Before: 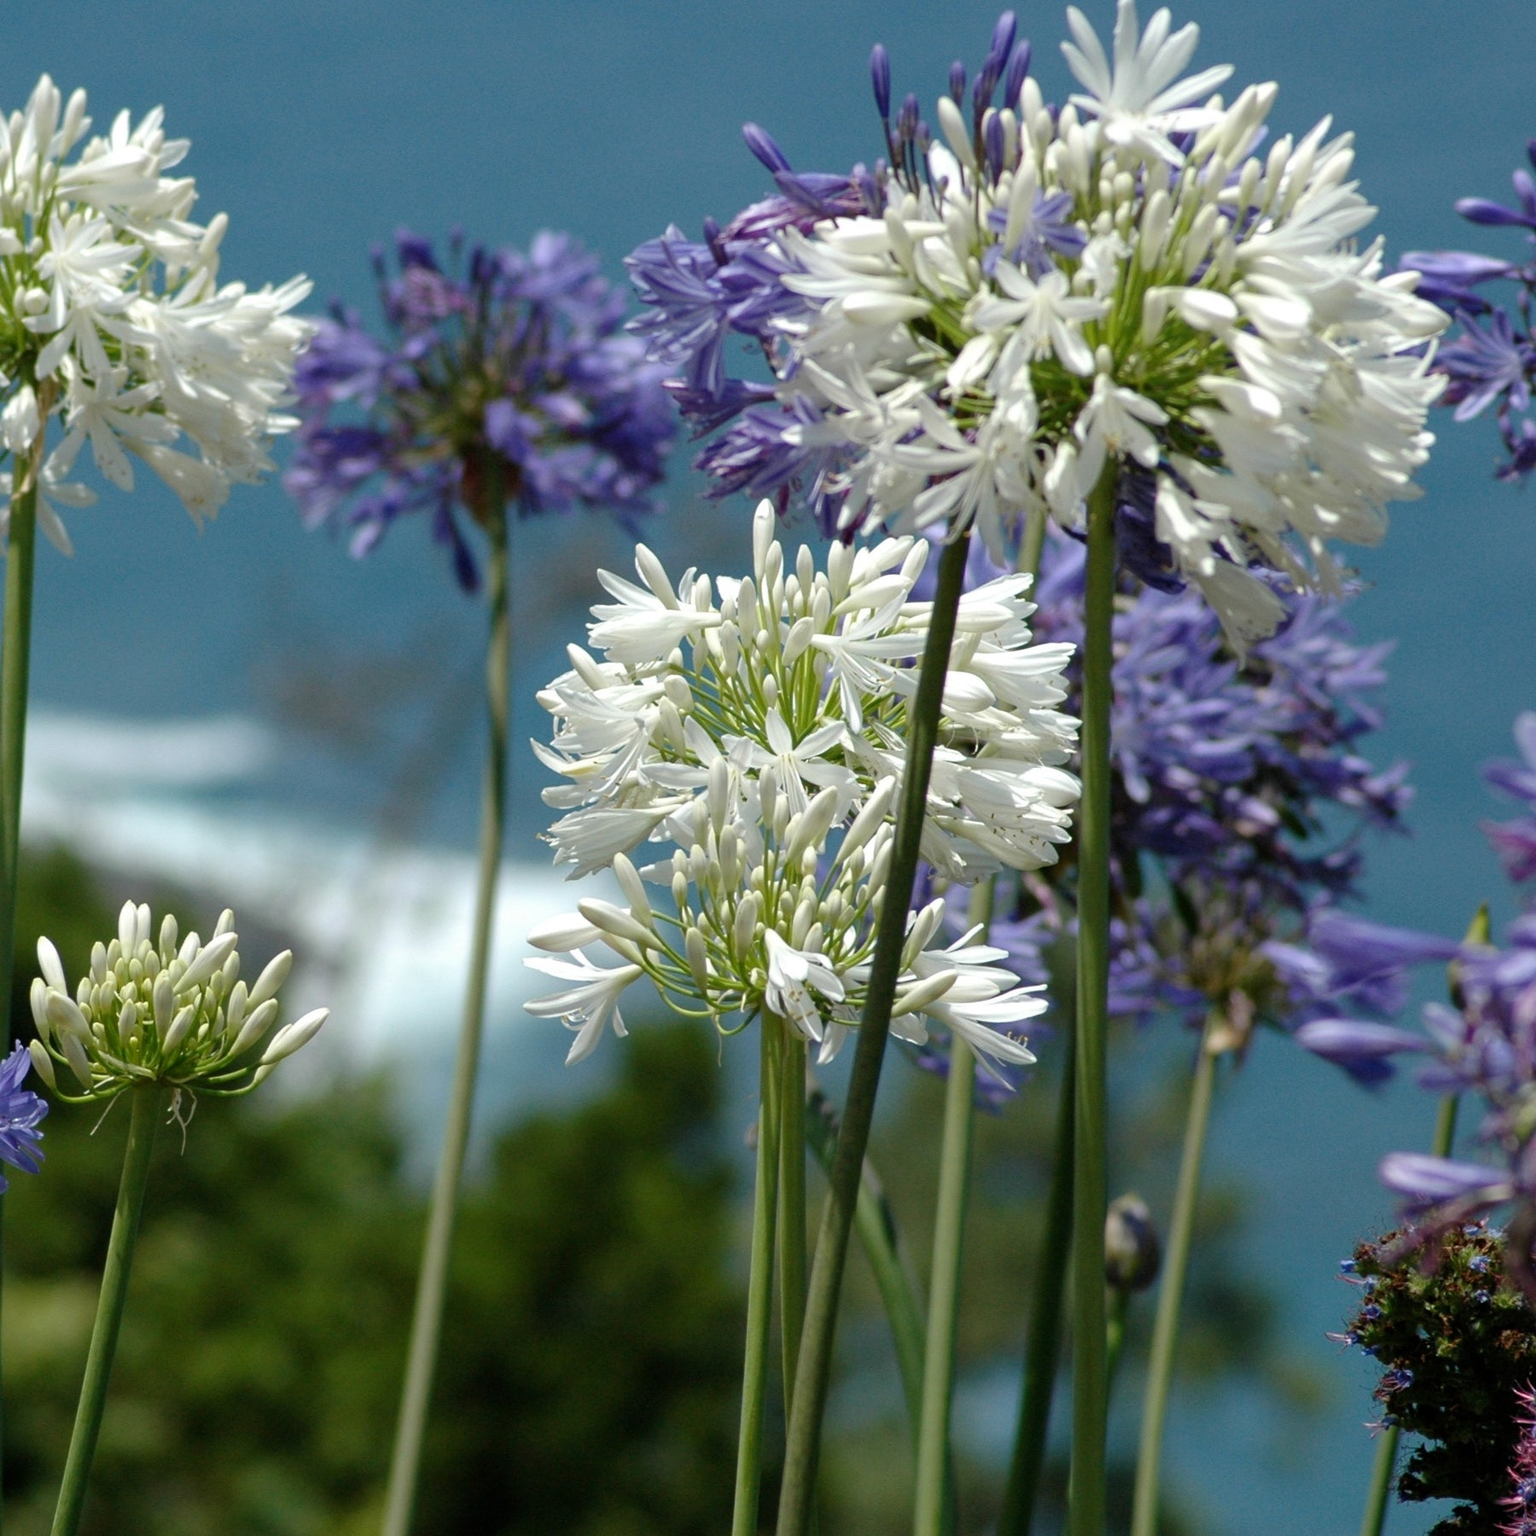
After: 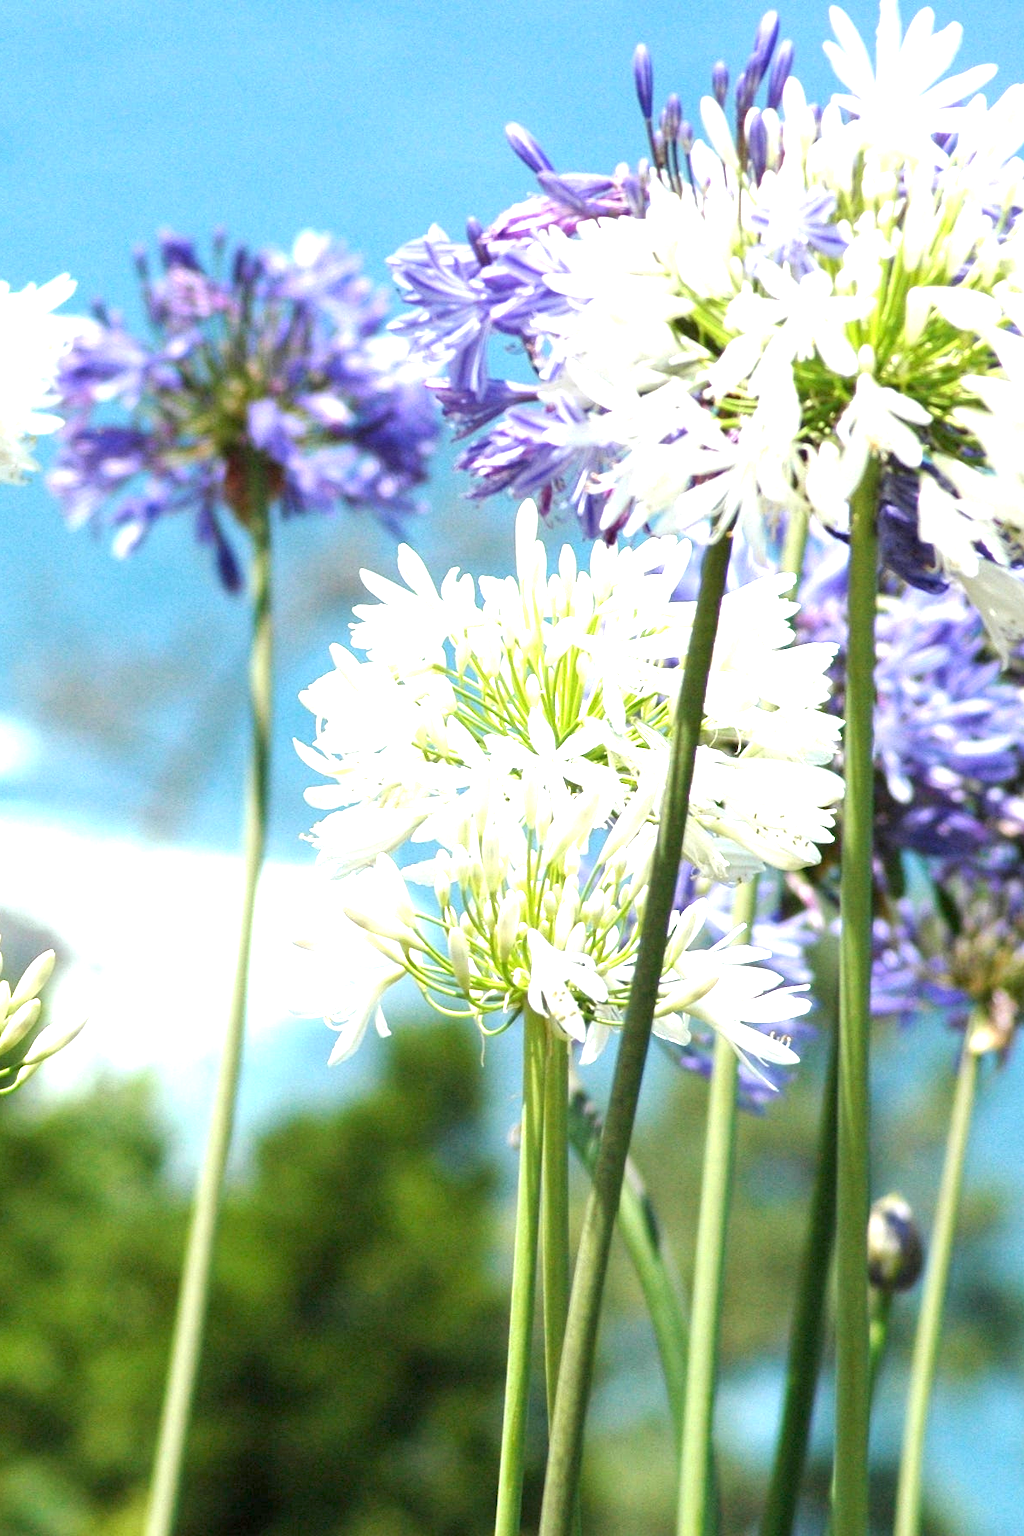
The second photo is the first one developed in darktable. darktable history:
exposure: exposure 2 EV, compensate exposure bias true, compensate highlight preservation false
crop and rotate: left 15.446%, right 17.836%
